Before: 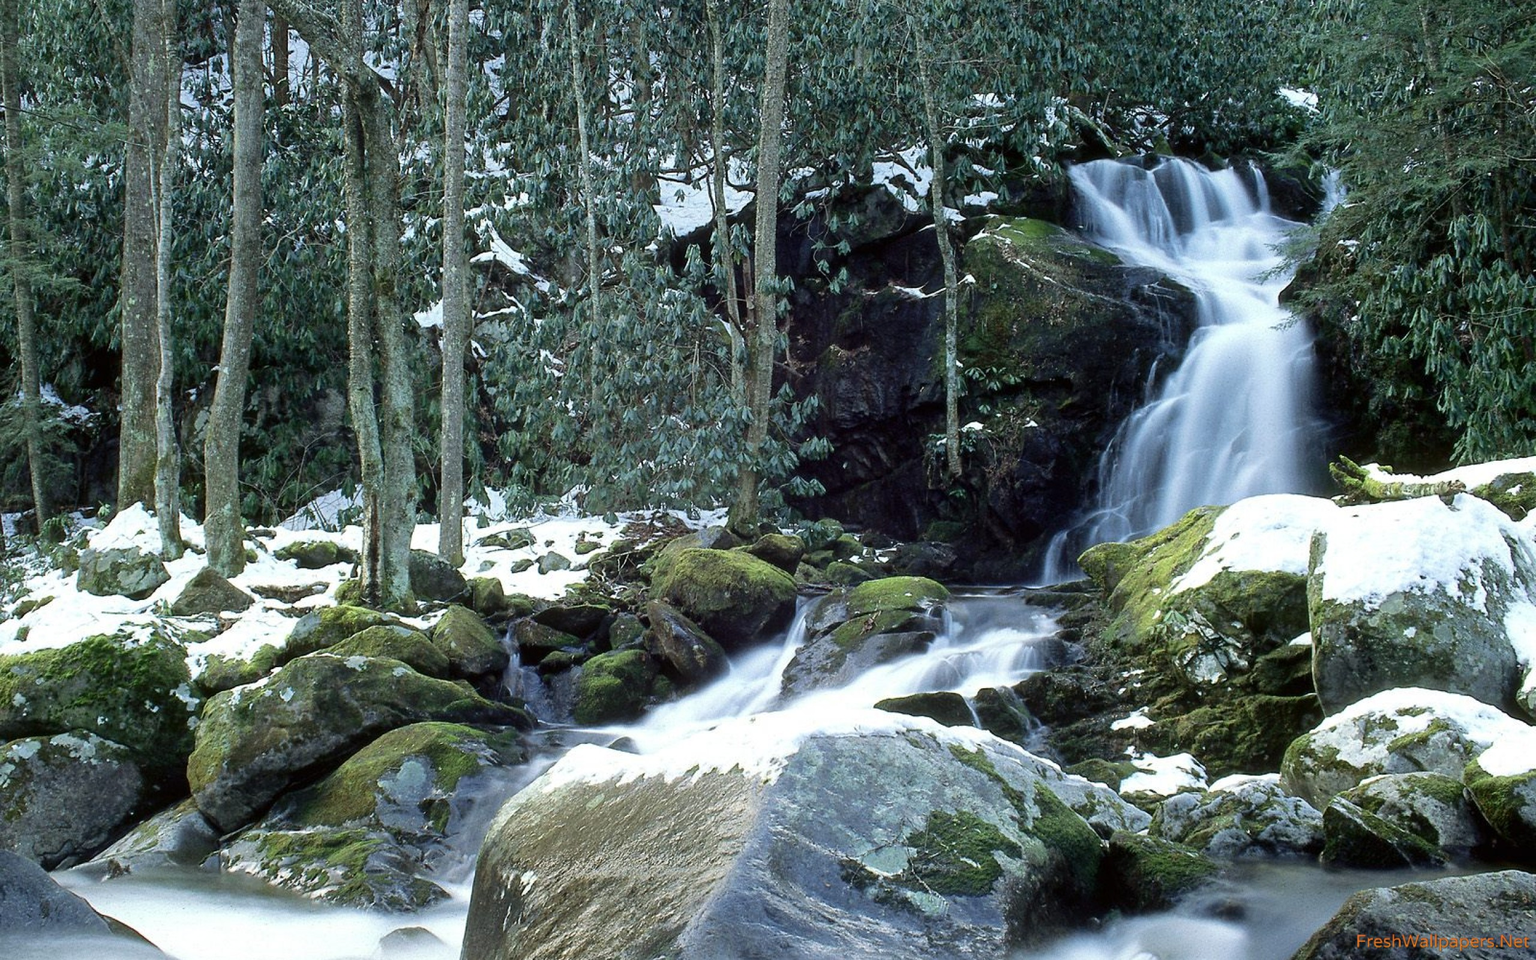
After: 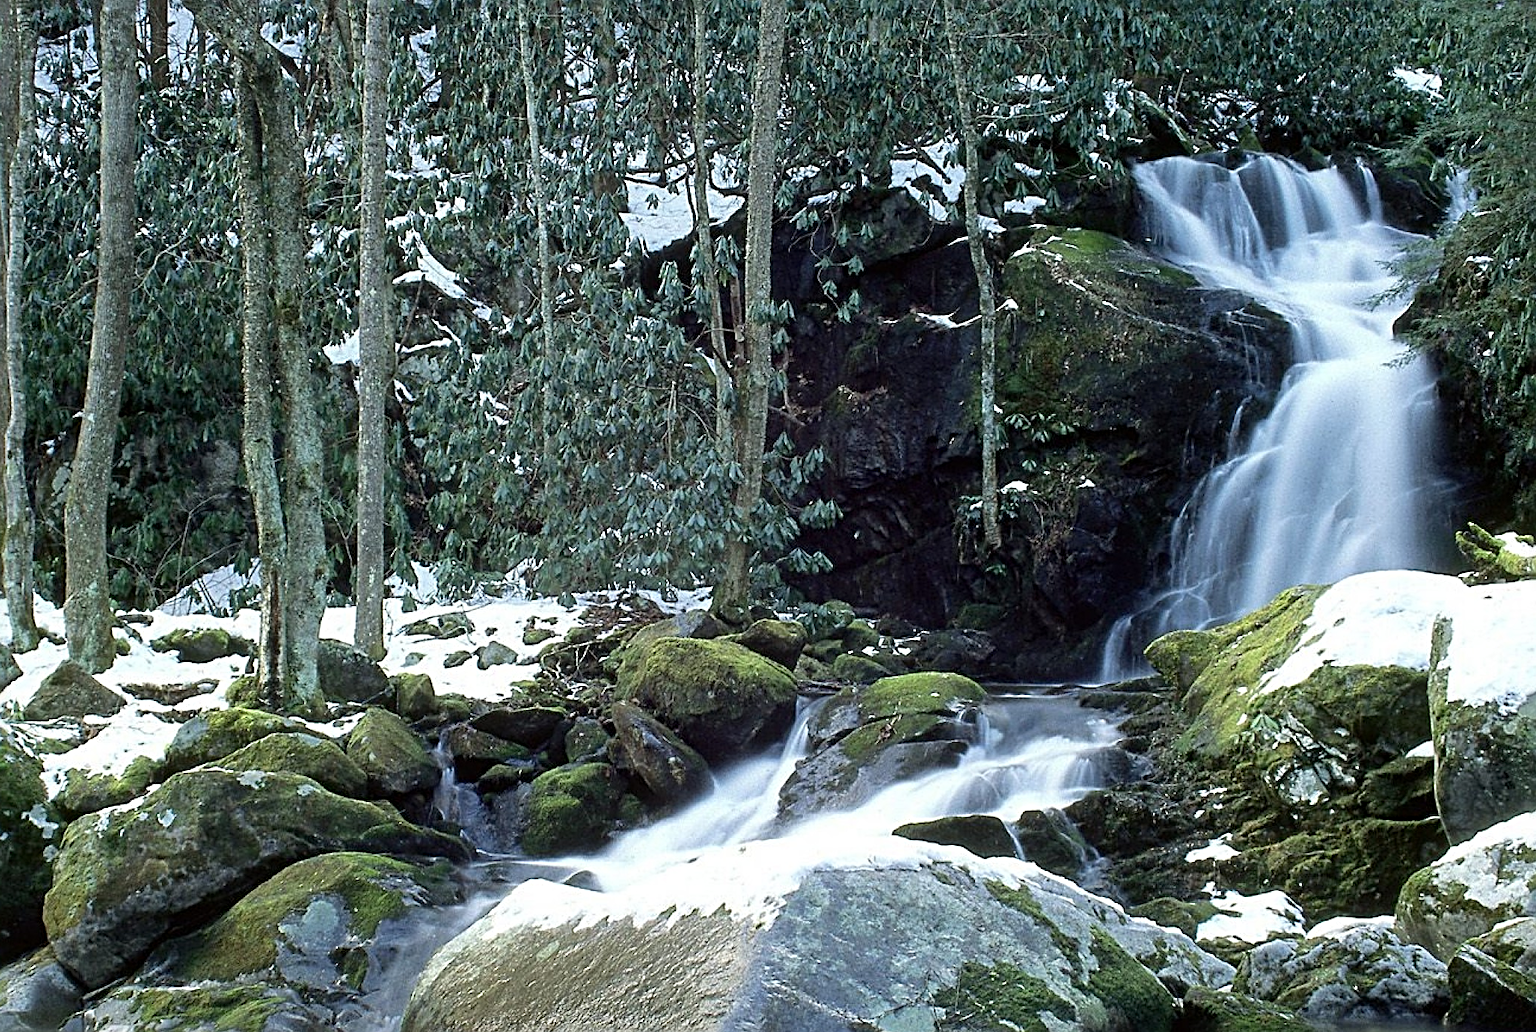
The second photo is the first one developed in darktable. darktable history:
crop: left 9.929%, top 3.475%, right 9.188%, bottom 9.529%
sharpen: radius 4
